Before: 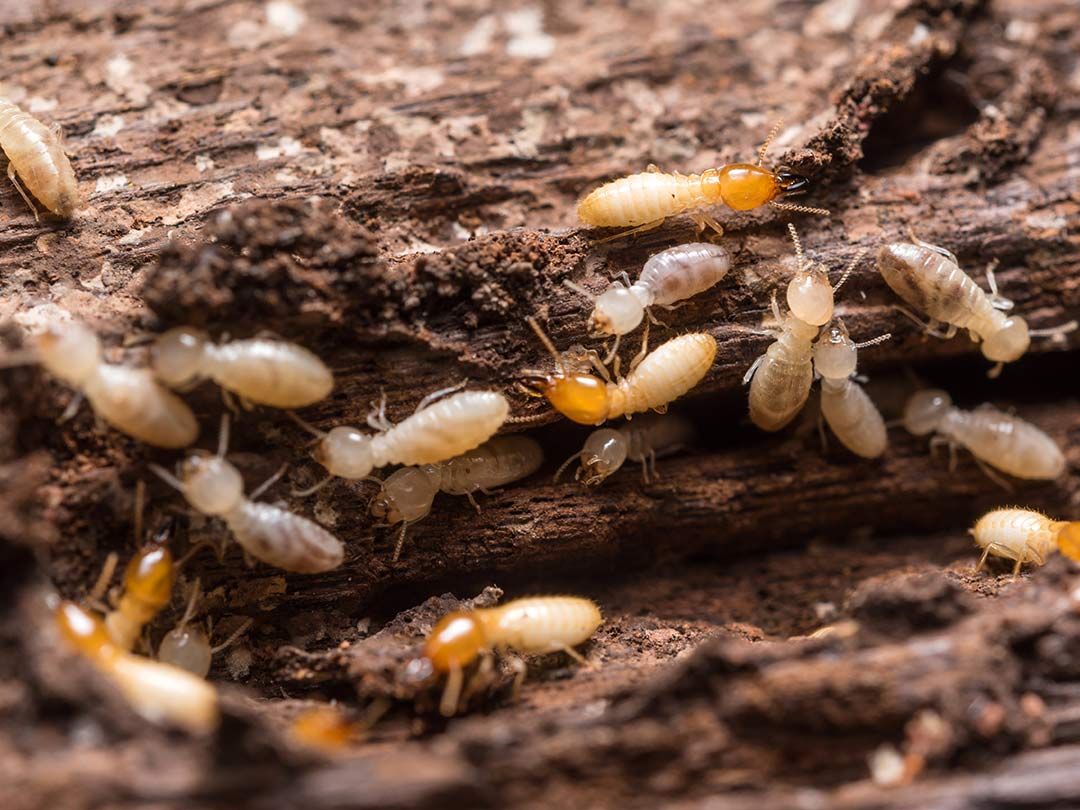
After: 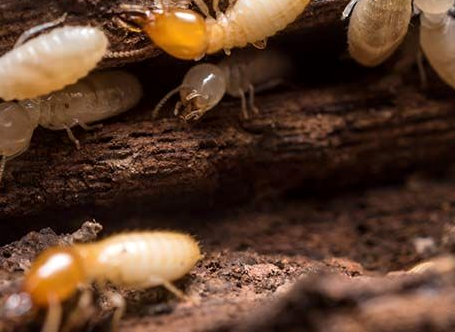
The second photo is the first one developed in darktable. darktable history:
crop: left 37.221%, top 45.169%, right 20.63%, bottom 13.777%
local contrast: mode bilateral grid, contrast 20, coarseness 50, detail 120%, midtone range 0.2
